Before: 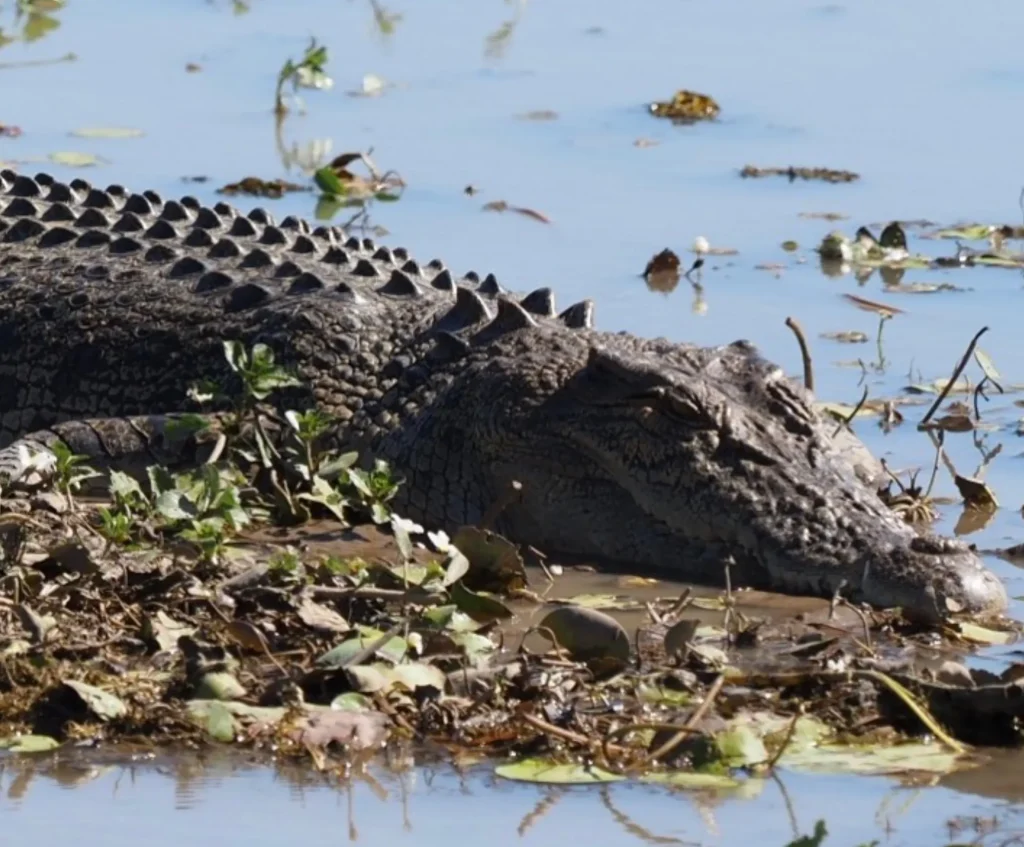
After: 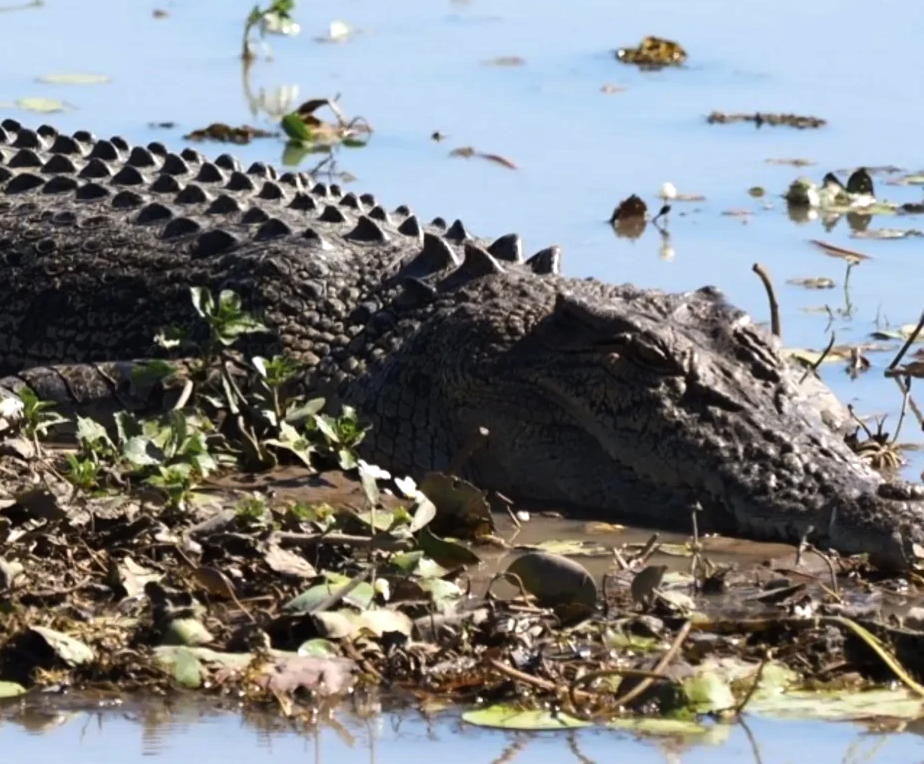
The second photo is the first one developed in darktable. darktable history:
tone equalizer: -8 EV -0.417 EV, -7 EV -0.389 EV, -6 EV -0.333 EV, -5 EV -0.222 EV, -3 EV 0.222 EV, -2 EV 0.333 EV, -1 EV 0.389 EV, +0 EV 0.417 EV, edges refinement/feathering 500, mask exposure compensation -1.57 EV, preserve details no
crop: left 3.305%, top 6.436%, right 6.389%, bottom 3.258%
